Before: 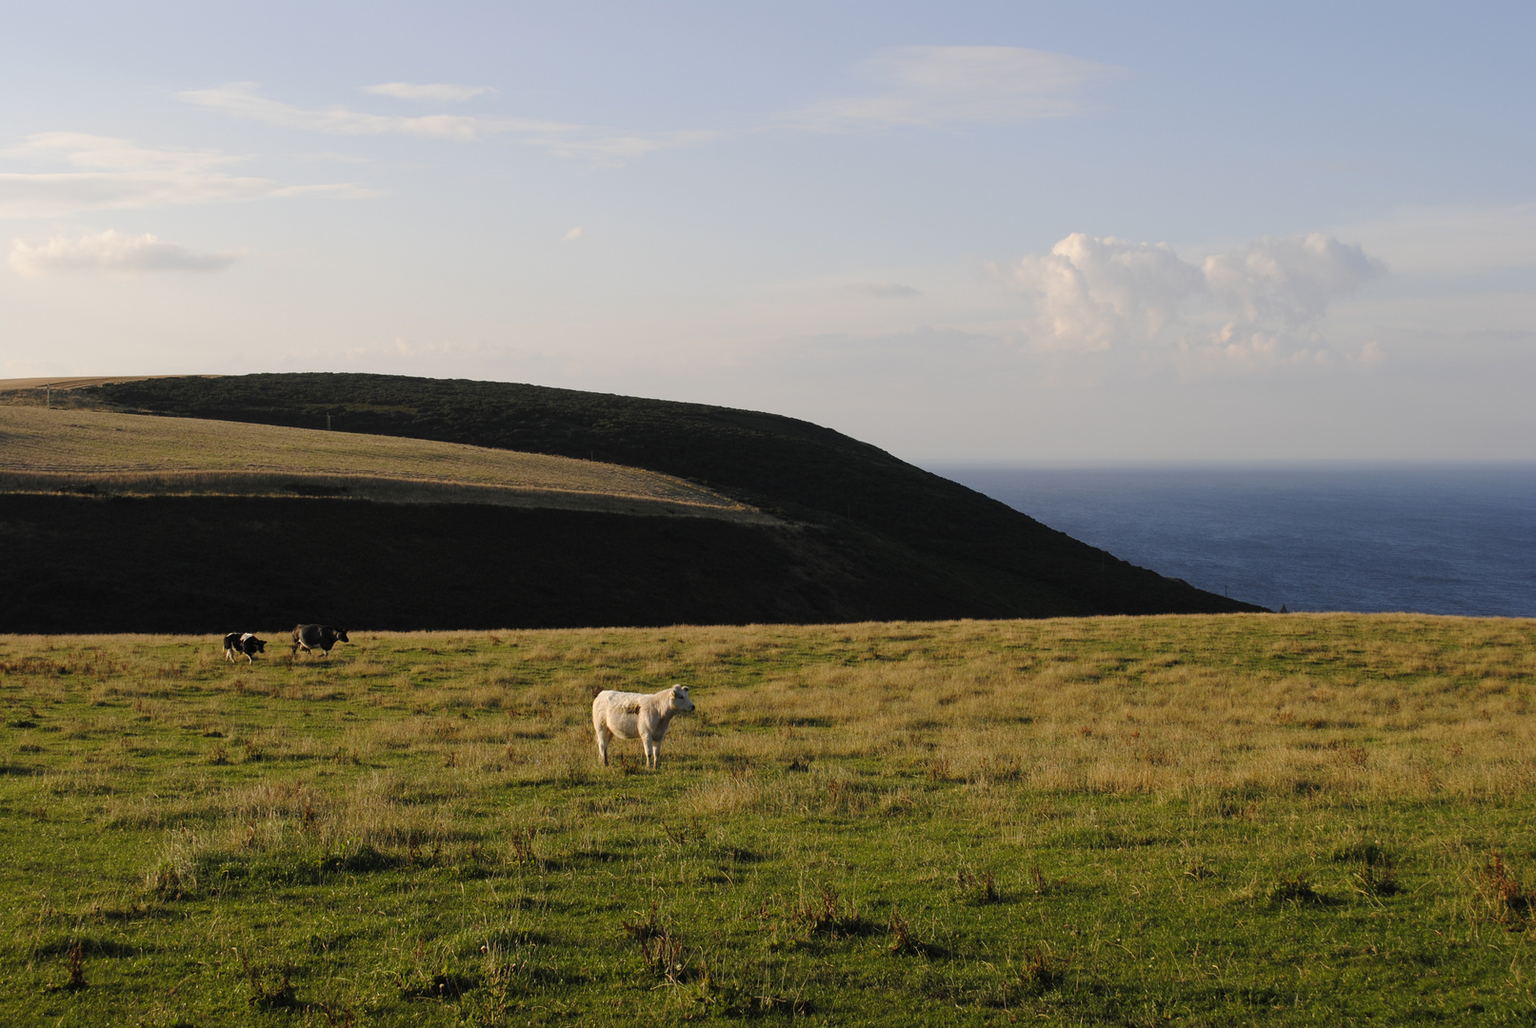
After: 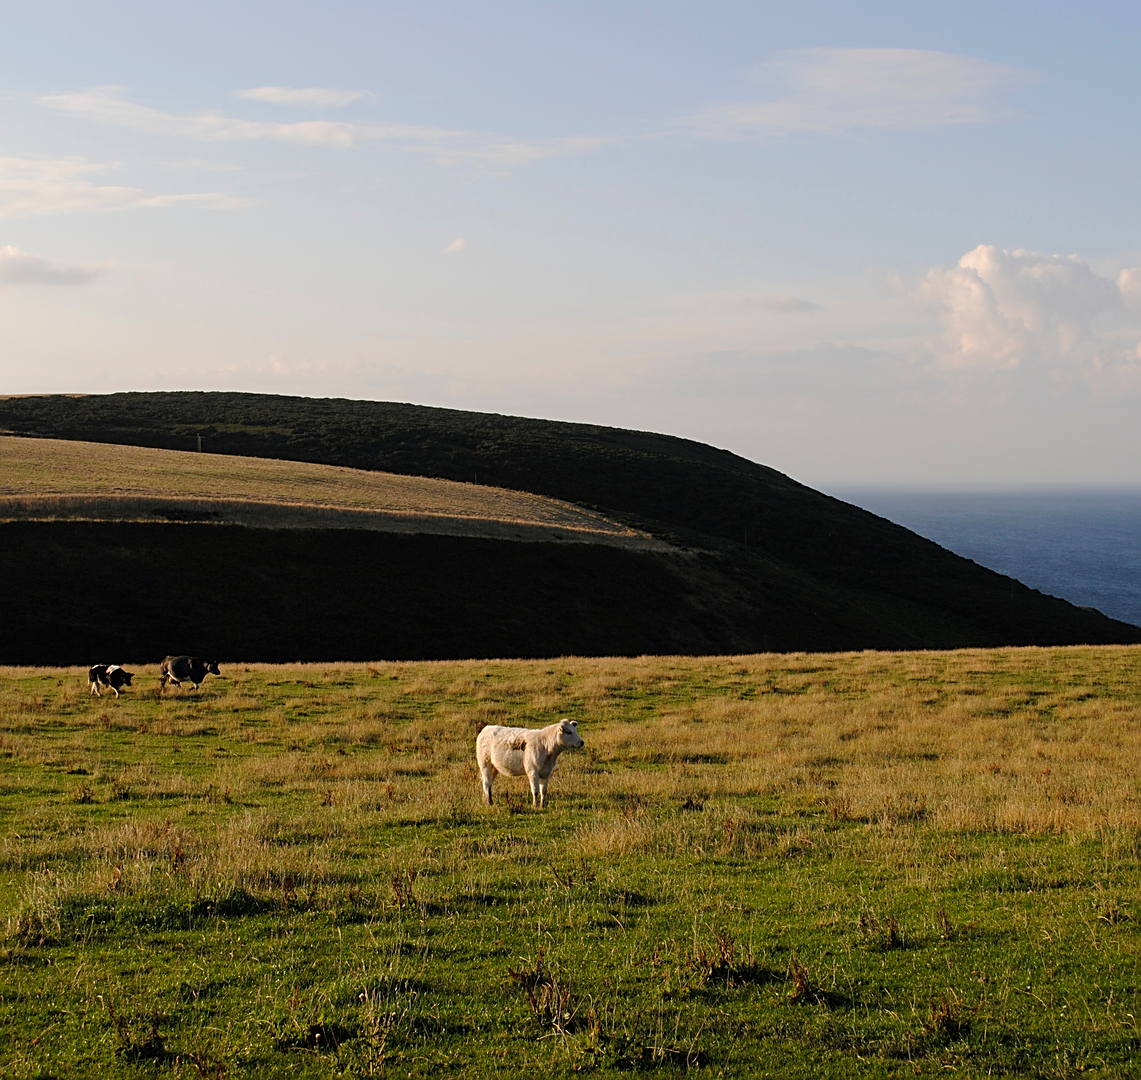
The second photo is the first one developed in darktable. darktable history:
sharpen: on, module defaults
crop and rotate: left 9.061%, right 20.142%
